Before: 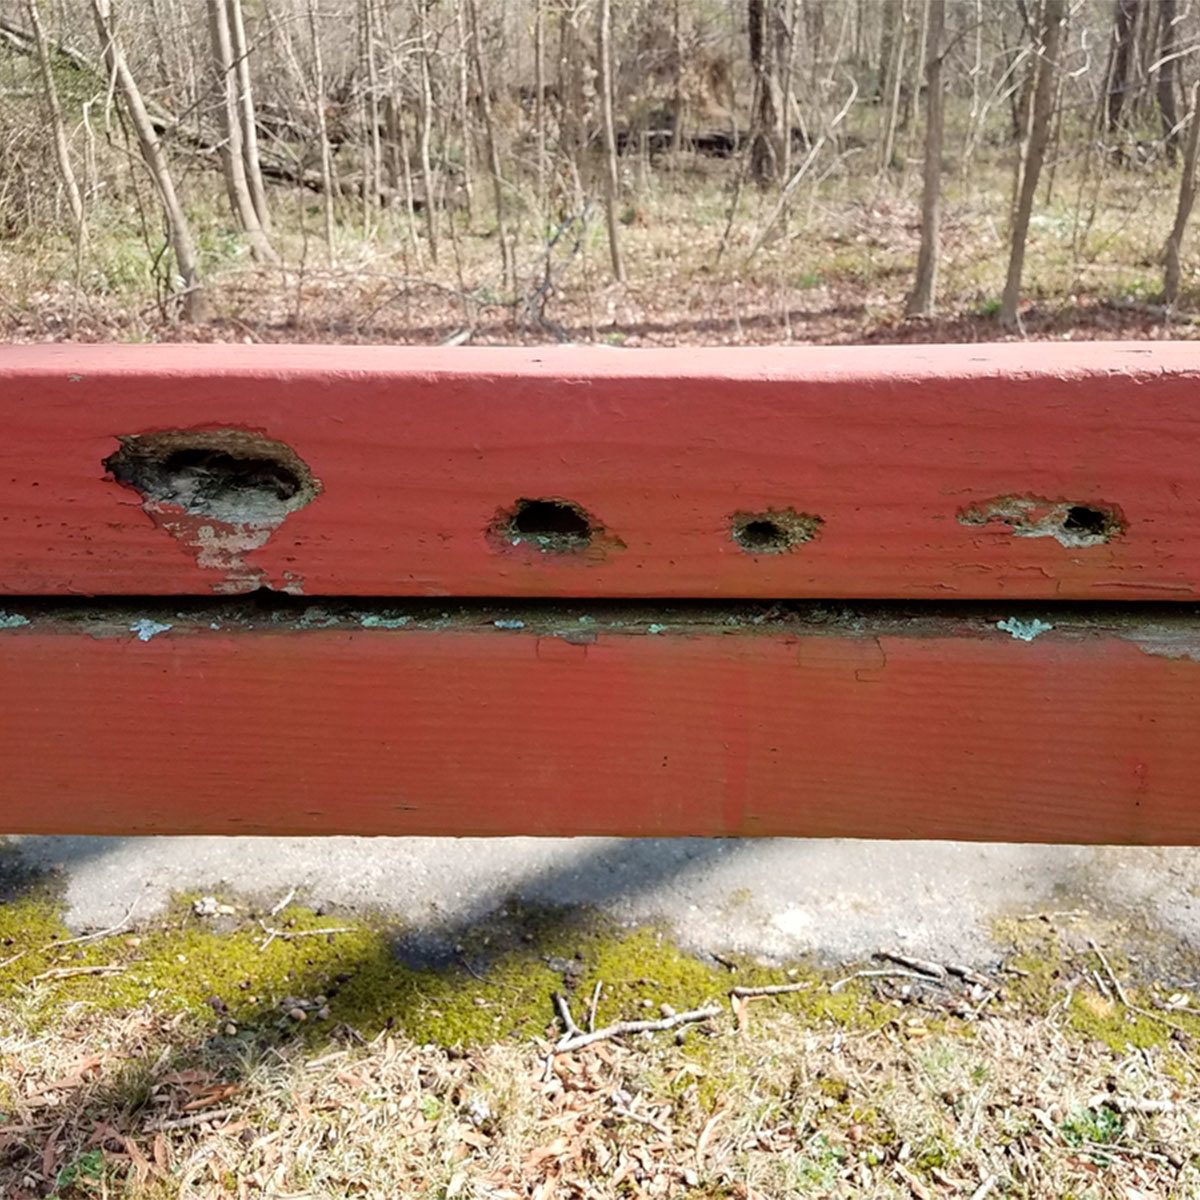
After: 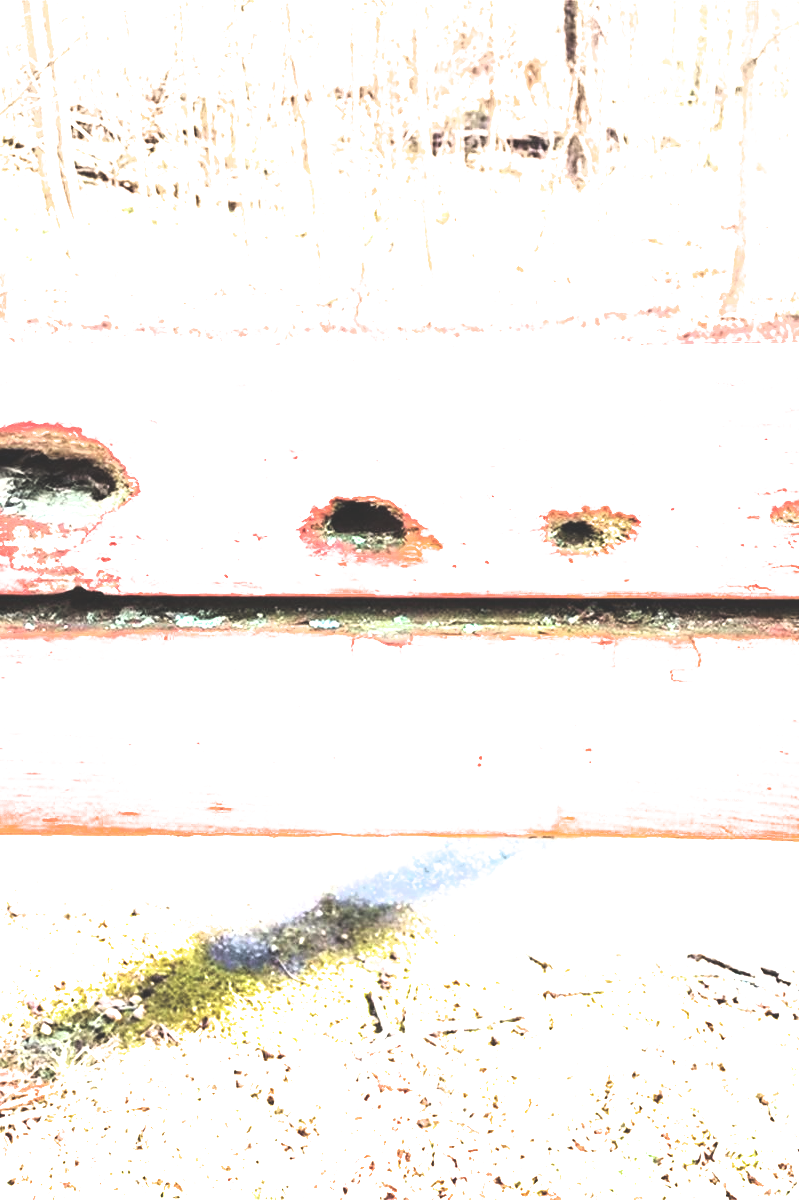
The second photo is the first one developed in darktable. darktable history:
crop: left 15.419%, right 17.914%
filmic rgb: black relative exposure -8.2 EV, white relative exposure 2.2 EV, threshold 3 EV, hardness 7.11, latitude 85.74%, contrast 1.696, highlights saturation mix -4%, shadows ↔ highlights balance -2.69%, color science v5 (2021), contrast in shadows safe, contrast in highlights safe, enable highlight reconstruction true
exposure: black level correction -0.023, exposure 1.397 EV, compensate highlight preservation false
color balance rgb: linear chroma grading › shadows -2.2%, linear chroma grading › highlights -15%, linear chroma grading › global chroma -10%, linear chroma grading › mid-tones -10%, perceptual saturation grading › global saturation 45%, perceptual saturation grading › highlights -50%, perceptual saturation grading › shadows 30%, perceptual brilliance grading › global brilliance 18%, global vibrance 45%
rgb levels: levels [[0.029, 0.461, 0.922], [0, 0.5, 1], [0, 0.5, 1]]
